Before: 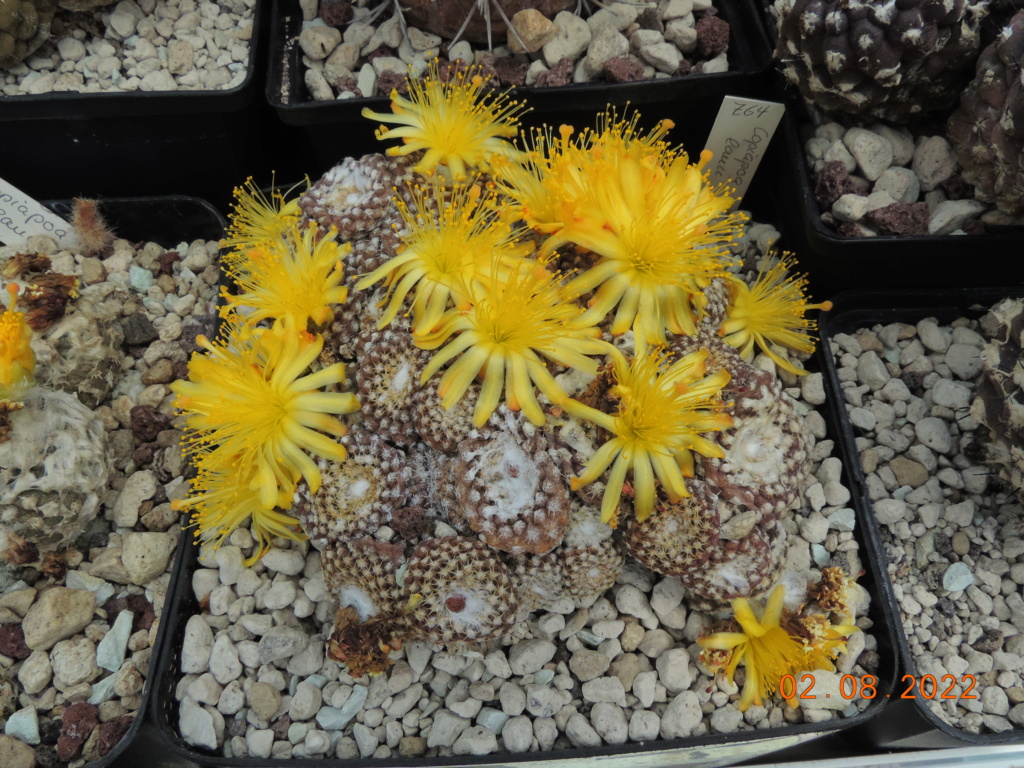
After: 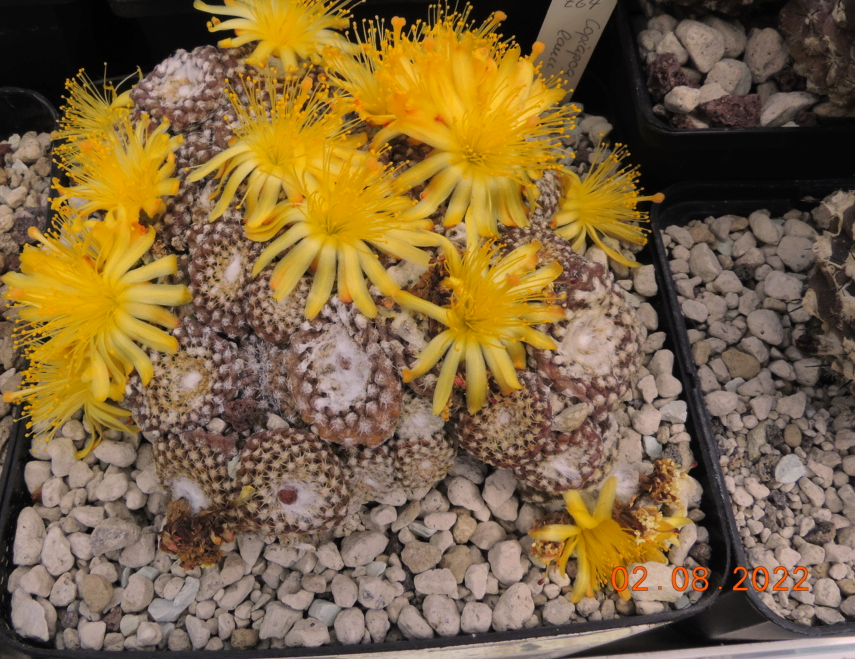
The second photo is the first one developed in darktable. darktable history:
crop: left 16.498%, top 14.141%
color correction: highlights a* 14.49, highlights b* 4.89
